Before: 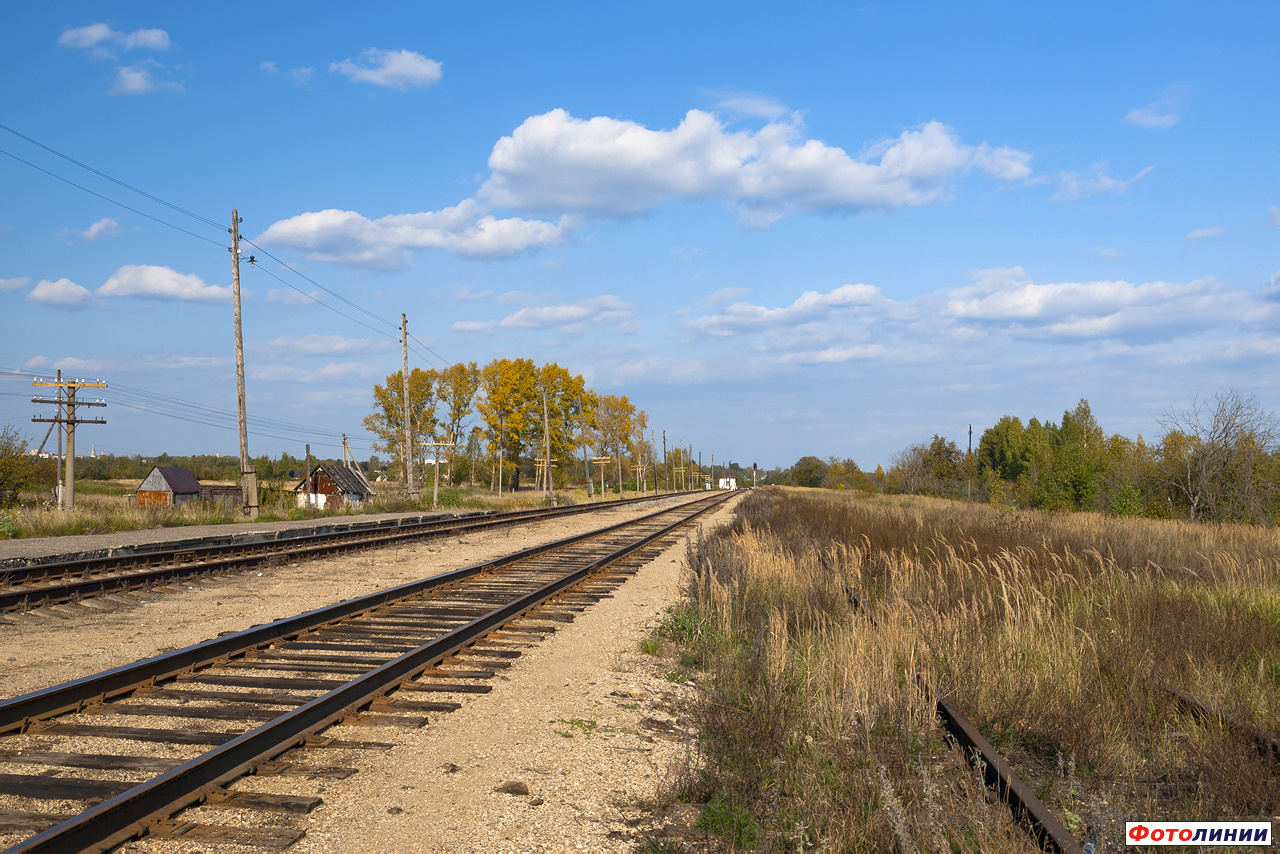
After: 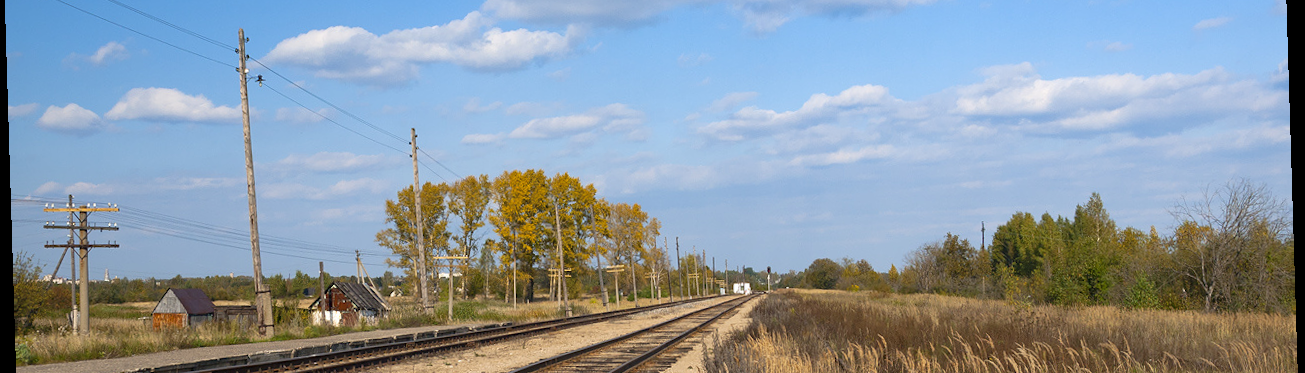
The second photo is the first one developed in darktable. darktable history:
crop and rotate: top 23.84%, bottom 34.294%
rotate and perspective: rotation -1.75°, automatic cropping off
